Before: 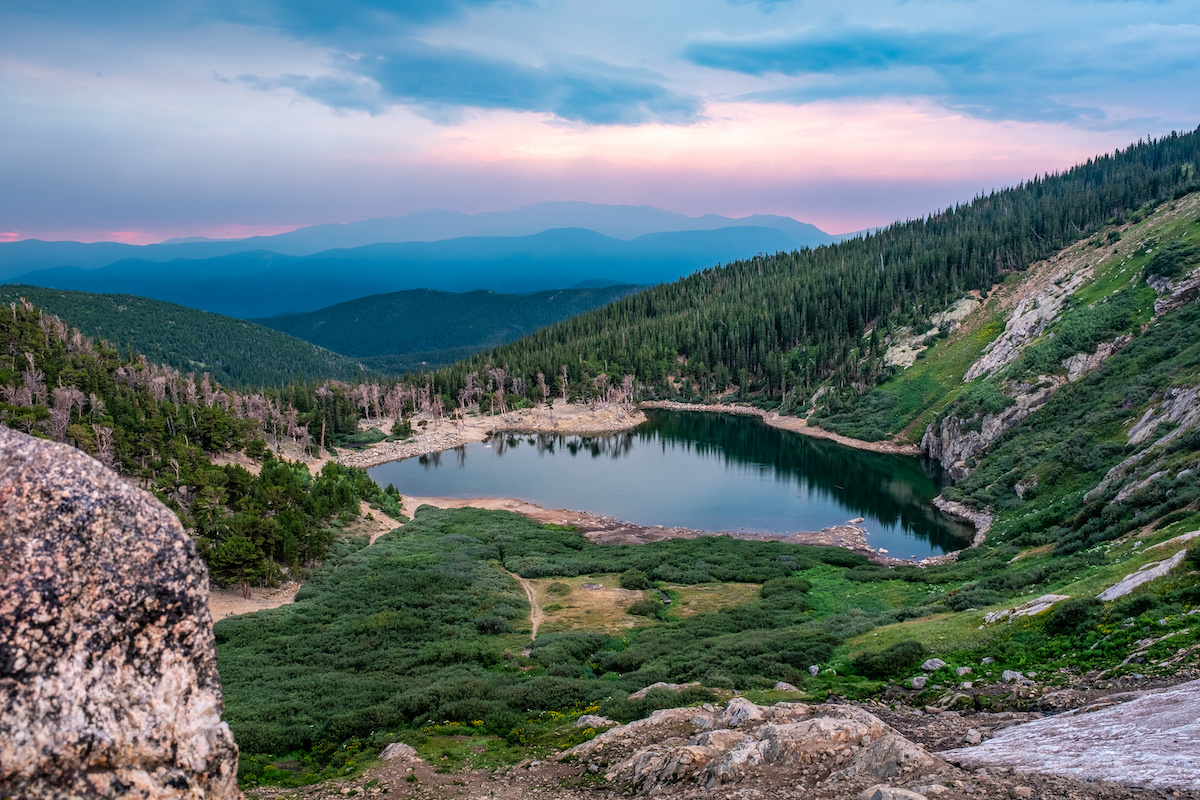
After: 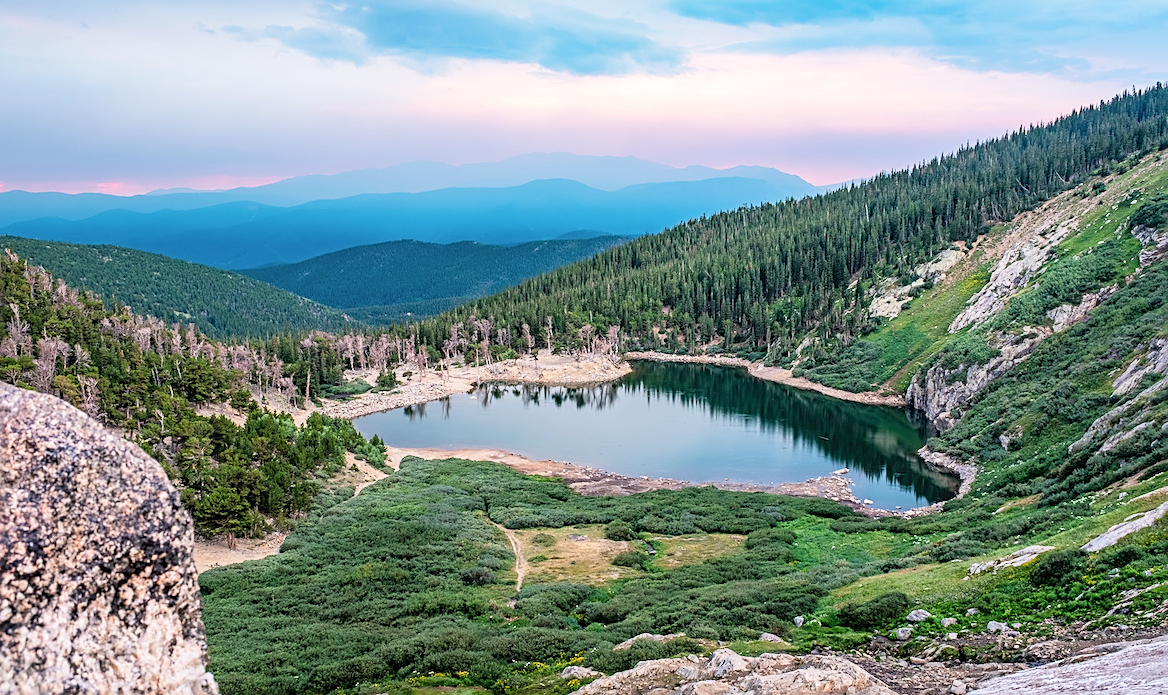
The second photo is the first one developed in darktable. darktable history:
sharpen: on, module defaults
base curve: curves: ch0 [(0, 0) (0.204, 0.334) (0.55, 0.733) (1, 1)], preserve colors none
contrast brightness saturation: contrast 0.054, brightness 0.068, saturation 0.015
crop: left 1.318%, top 6.178%, right 1.274%, bottom 6.927%
